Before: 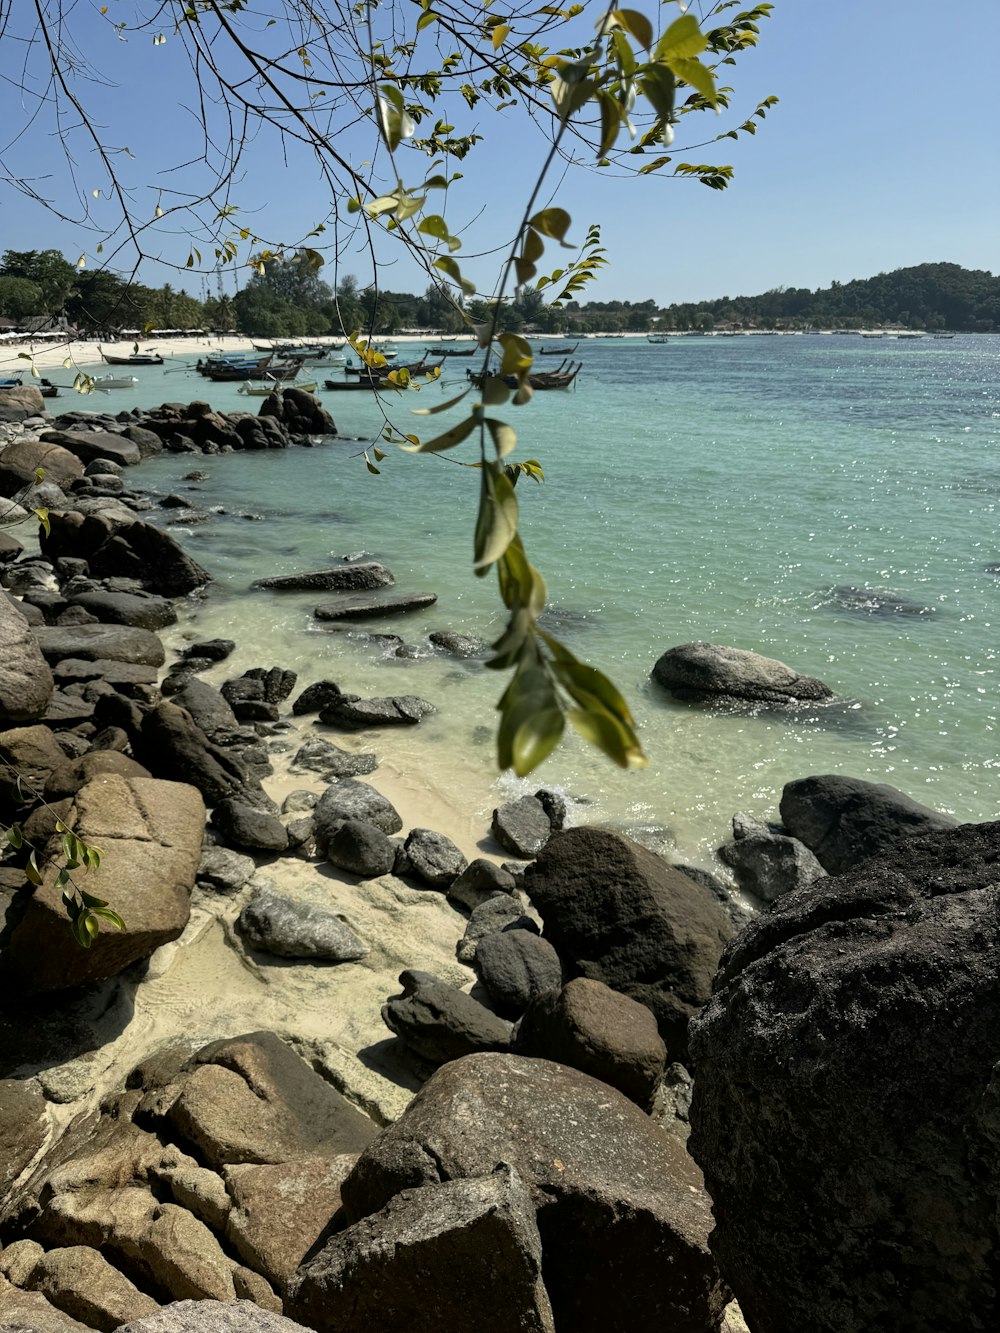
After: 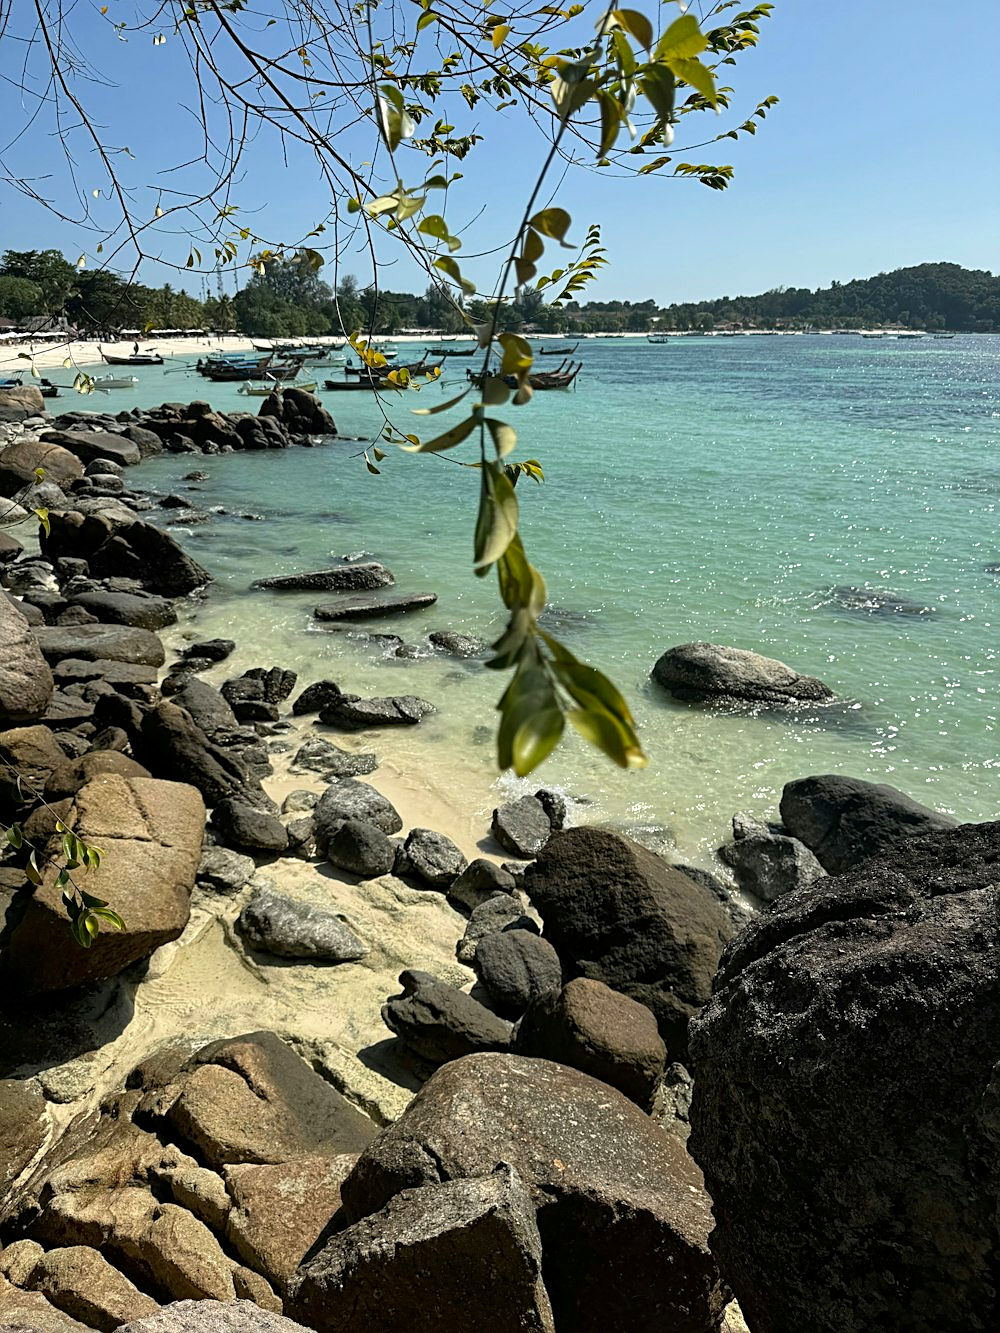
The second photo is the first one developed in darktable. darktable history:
sharpen: on, module defaults
exposure: exposure 0.203 EV, compensate highlight preservation false
